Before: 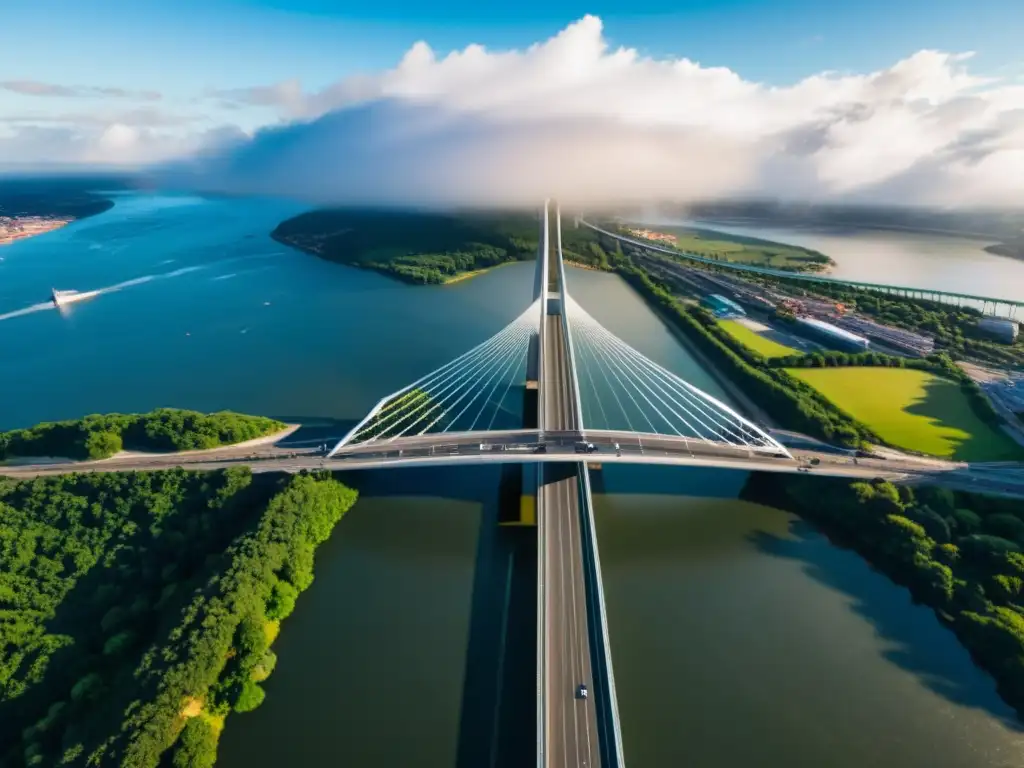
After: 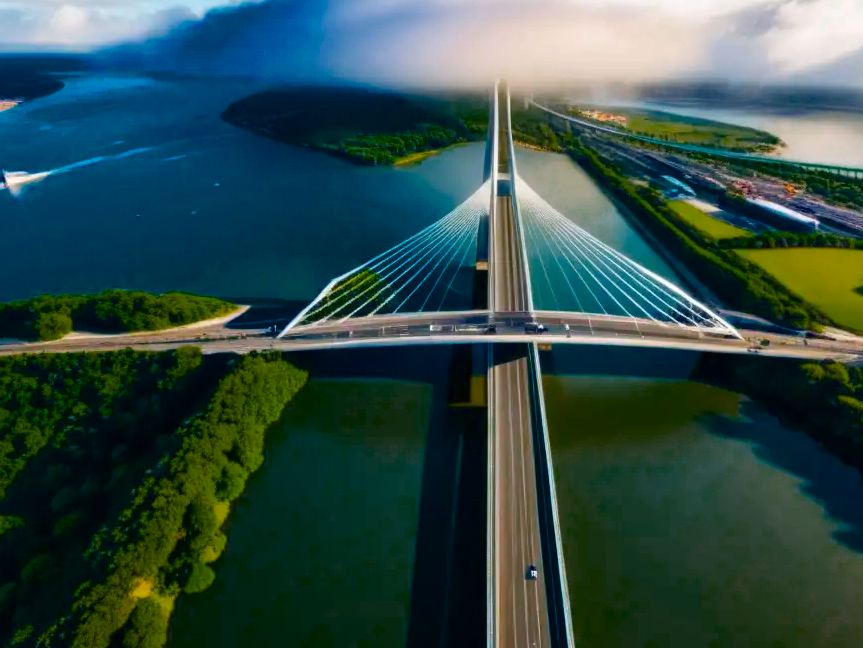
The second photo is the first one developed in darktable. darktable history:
color zones: curves: ch0 [(0, 0.558) (0.143, 0.548) (0.286, 0.447) (0.429, 0.259) (0.571, 0.5) (0.714, 0.5) (0.857, 0.593) (1, 0.558)]; ch1 [(0, 0.543) (0.01, 0.544) (0.12, 0.492) (0.248, 0.458) (0.5, 0.534) (0.748, 0.5) (0.99, 0.469) (1, 0.543)]; ch2 [(0, 0.507) (0.143, 0.522) (0.286, 0.505) (0.429, 0.5) (0.571, 0.5) (0.714, 0.5) (0.857, 0.5) (1, 0.507)]
crop and rotate: left 4.944%, top 15.528%, right 10.71%
color balance rgb: perceptual saturation grading › global saturation 35.959%, perceptual saturation grading › shadows 35.315%, global vibrance 15.743%, saturation formula JzAzBz (2021)
